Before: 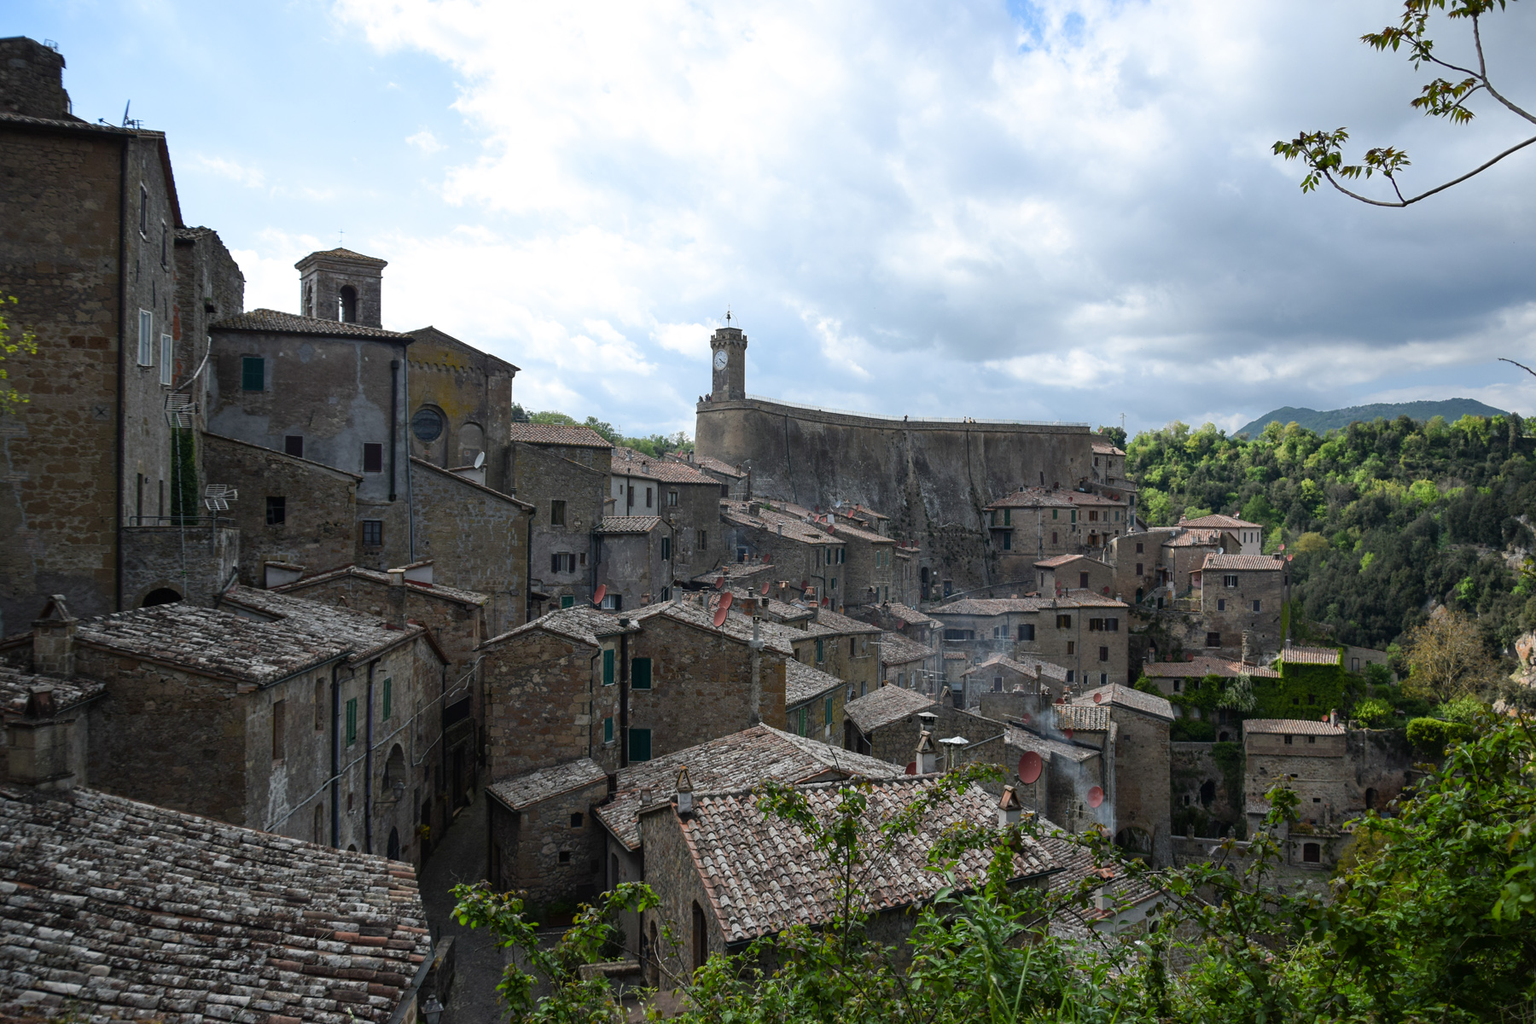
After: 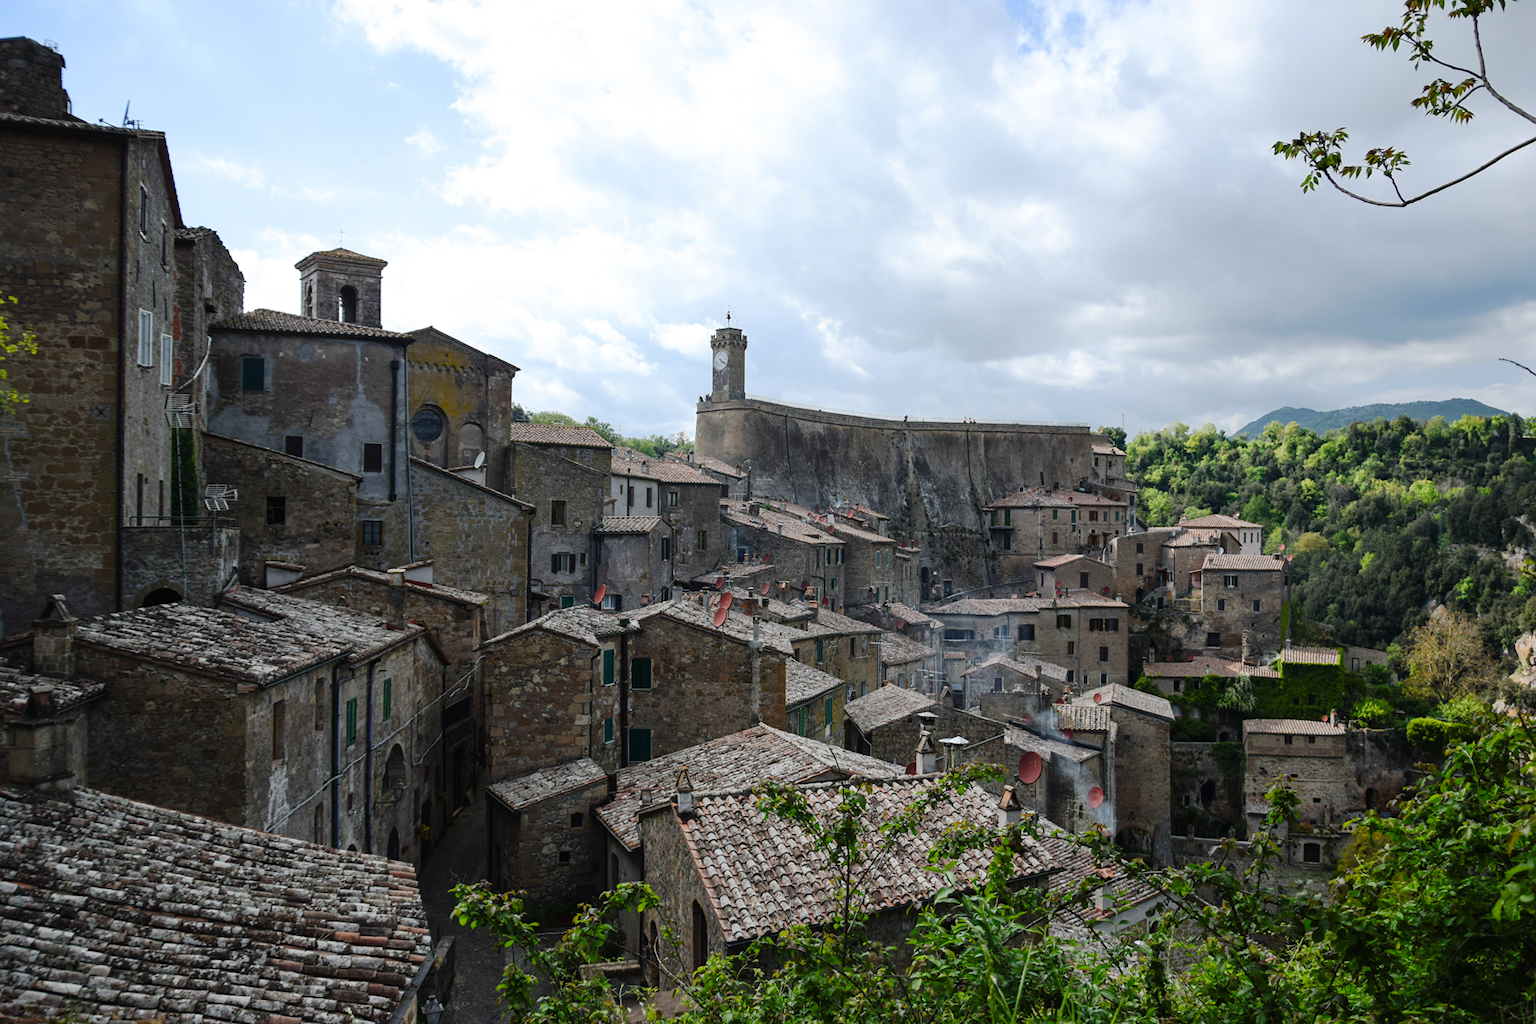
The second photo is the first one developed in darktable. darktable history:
tone curve: curves: ch0 [(0, 0) (0.003, 0.009) (0.011, 0.013) (0.025, 0.022) (0.044, 0.039) (0.069, 0.055) (0.1, 0.077) (0.136, 0.113) (0.177, 0.158) (0.224, 0.213) (0.277, 0.289) (0.335, 0.367) (0.399, 0.451) (0.468, 0.532) (0.543, 0.615) (0.623, 0.696) (0.709, 0.755) (0.801, 0.818) (0.898, 0.893) (1, 1)], preserve colors none
